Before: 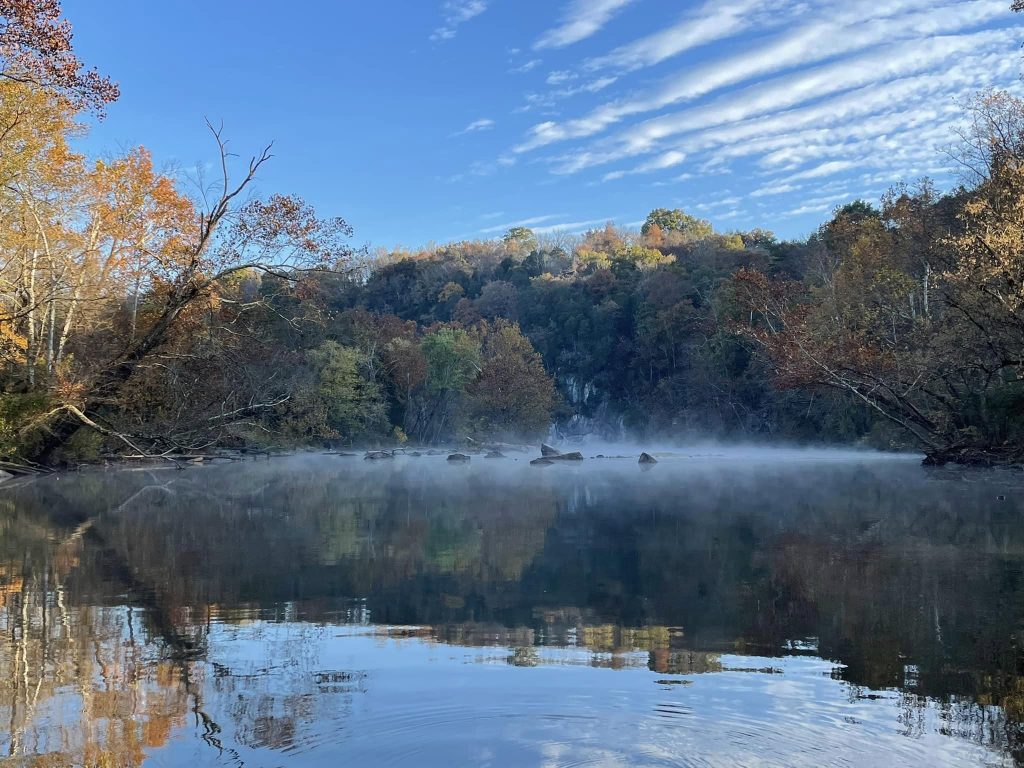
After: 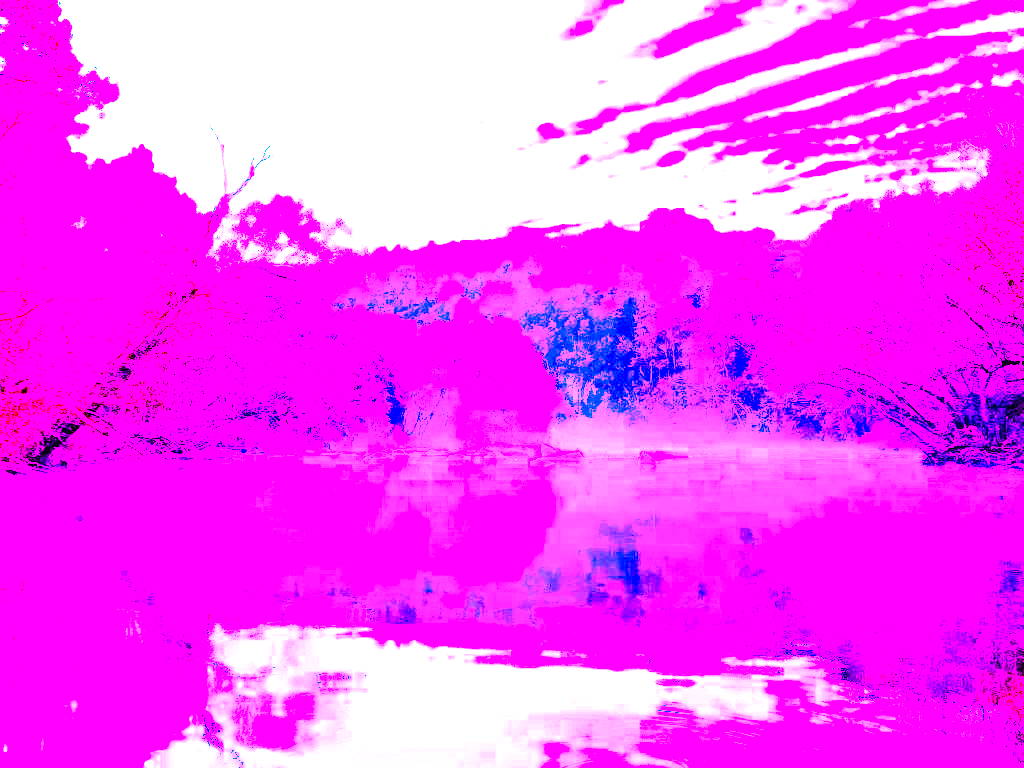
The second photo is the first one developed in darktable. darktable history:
color balance rgb: shadows lift › chroma 3%, shadows lift › hue 240.84°, highlights gain › chroma 3%, highlights gain › hue 73.2°, global offset › luminance -0.5%, perceptual saturation grading › global saturation 20%, perceptual saturation grading › highlights -25%, perceptual saturation grading › shadows 50%, global vibrance 25.26%
white balance: red 8, blue 8
color balance: contrast 8.5%, output saturation 105%
